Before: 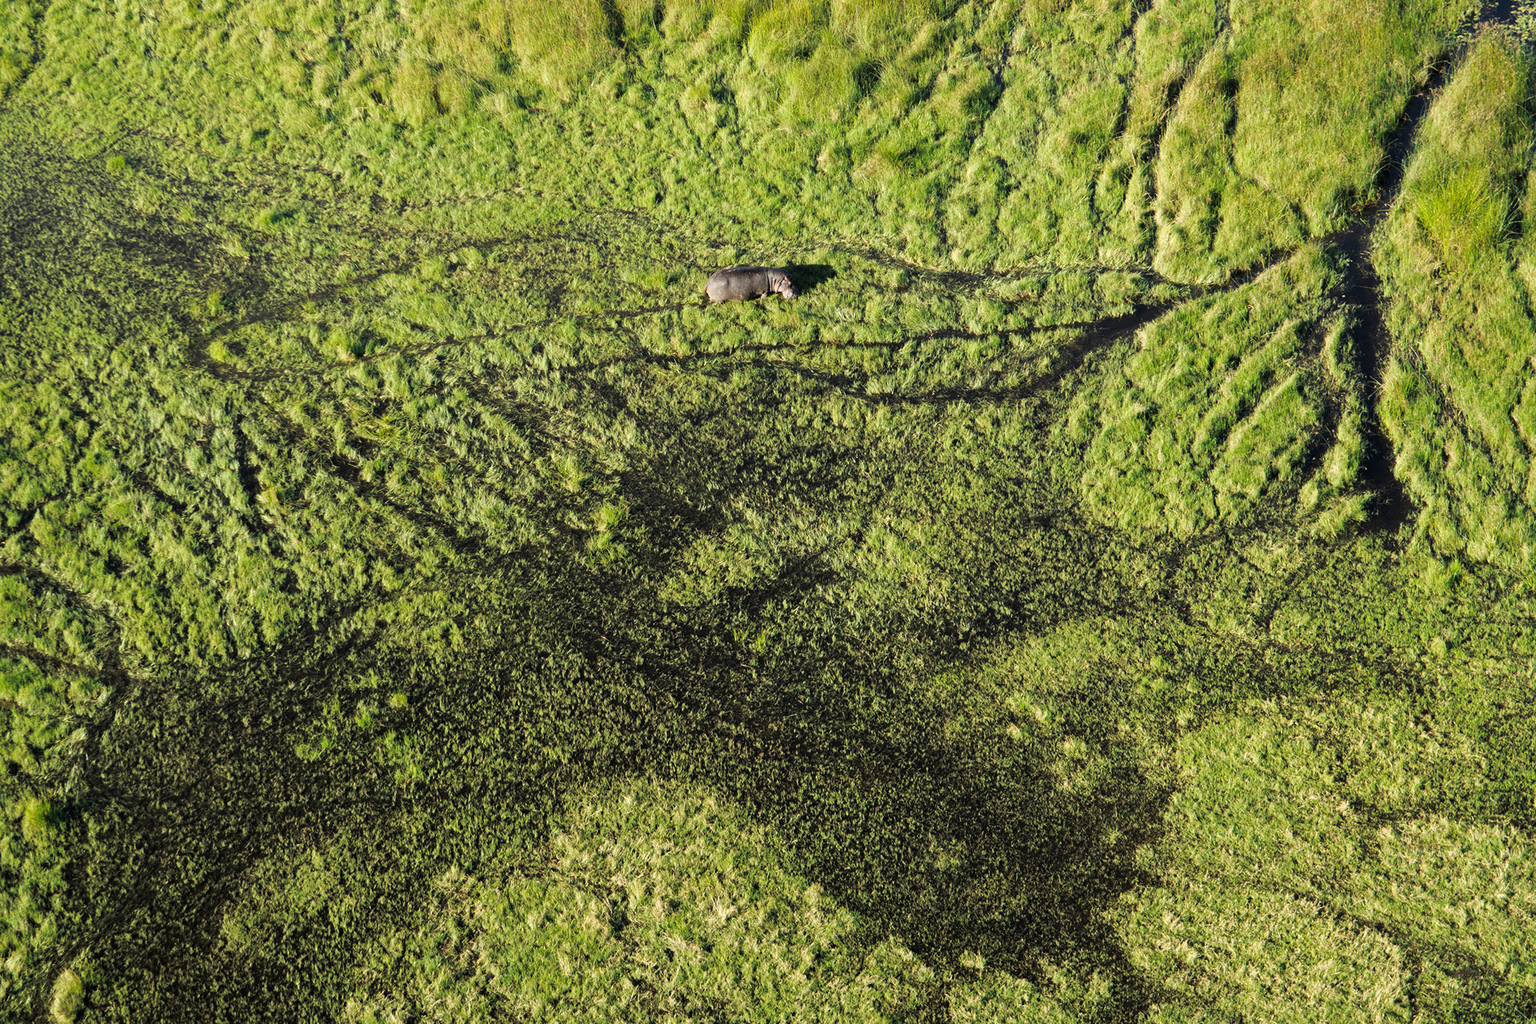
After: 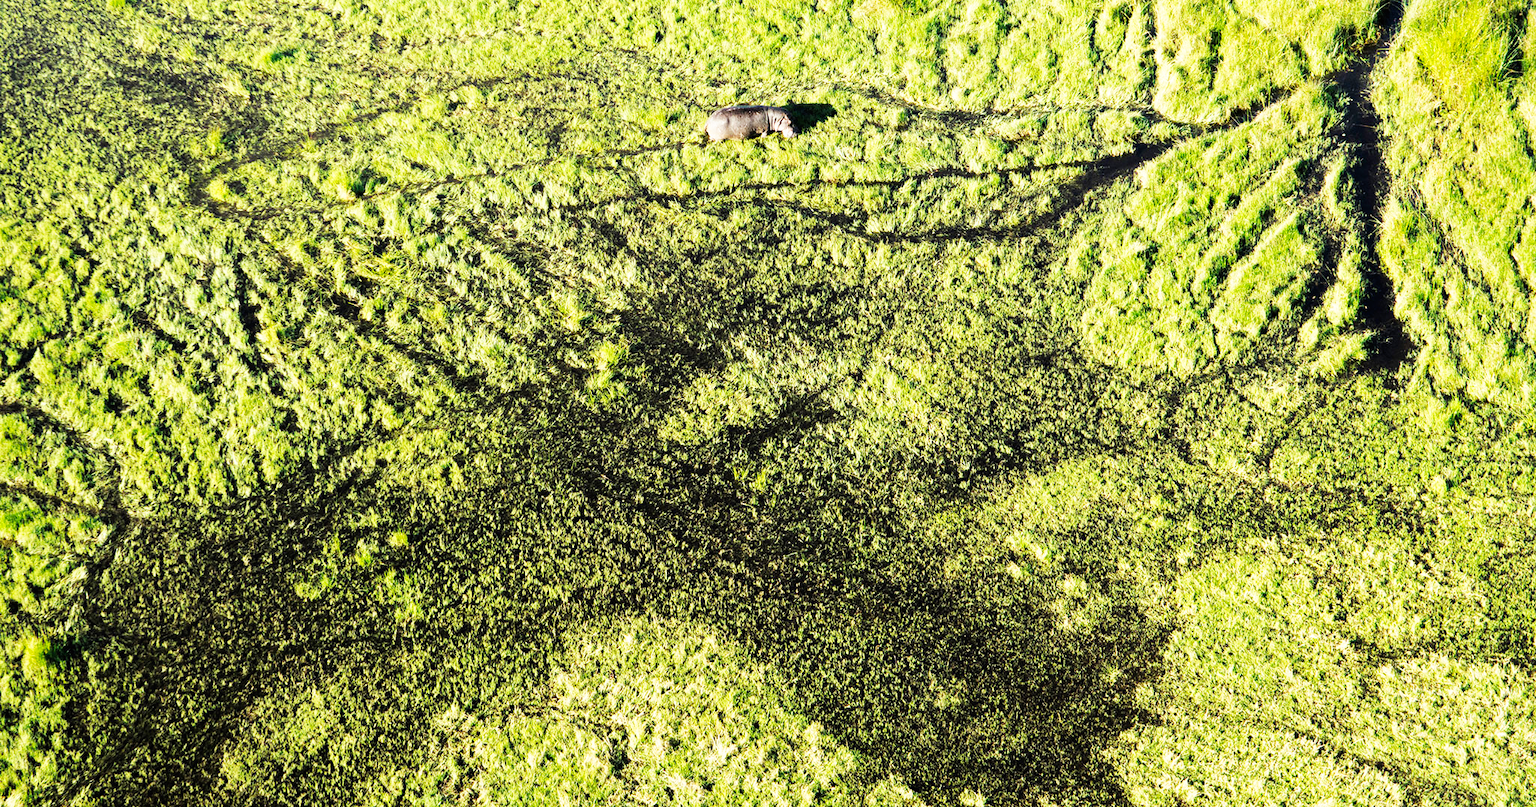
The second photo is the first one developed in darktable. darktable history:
base curve: curves: ch0 [(0, 0) (0.007, 0.004) (0.027, 0.03) (0.046, 0.07) (0.207, 0.54) (0.442, 0.872) (0.673, 0.972) (1, 1)], preserve colors none
crop and rotate: top 15.823%, bottom 5.32%
